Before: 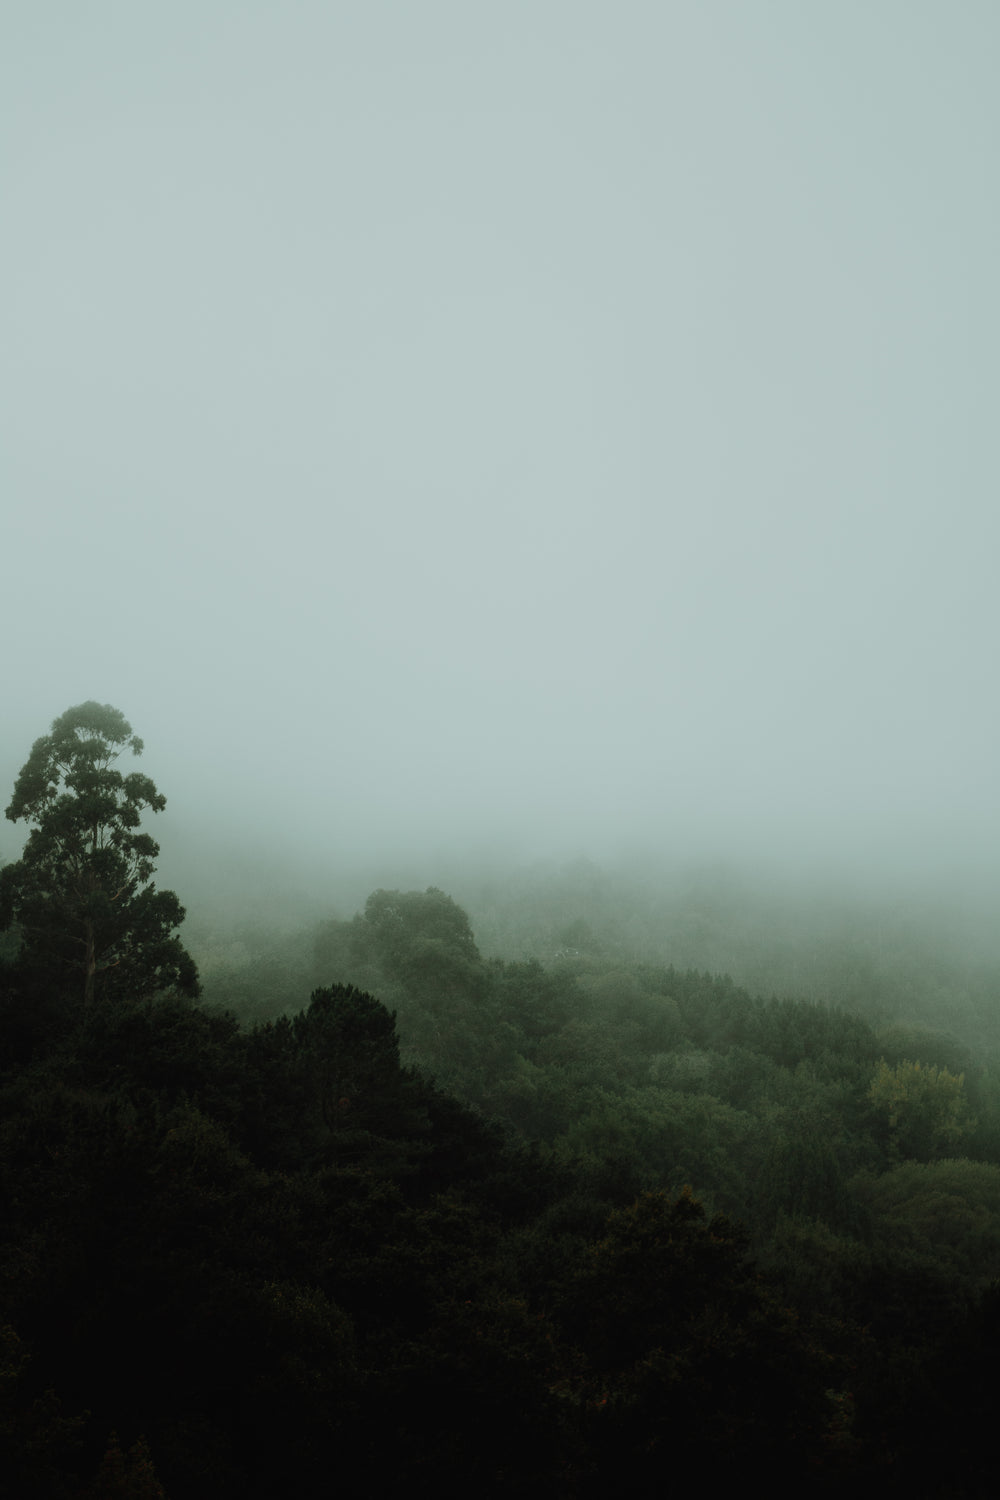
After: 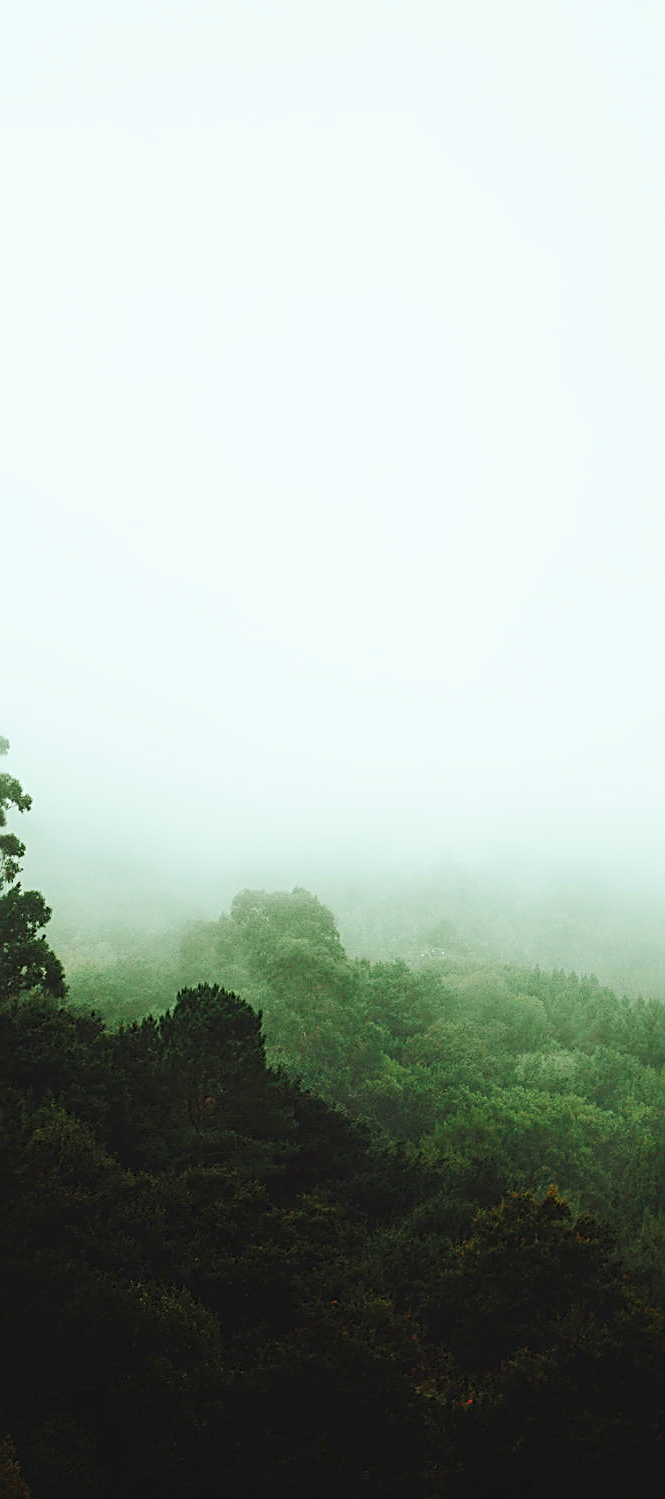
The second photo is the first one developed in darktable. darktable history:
base curve: curves: ch0 [(0, 0) (0.028, 0.03) (0.121, 0.232) (0.46, 0.748) (0.859, 0.968) (1, 1)], preserve colors none
levels: white 99.9%, levels [0, 0.397, 0.955]
sharpen: radius 2.713, amount 0.671
crop and rotate: left 13.463%, right 19.94%
